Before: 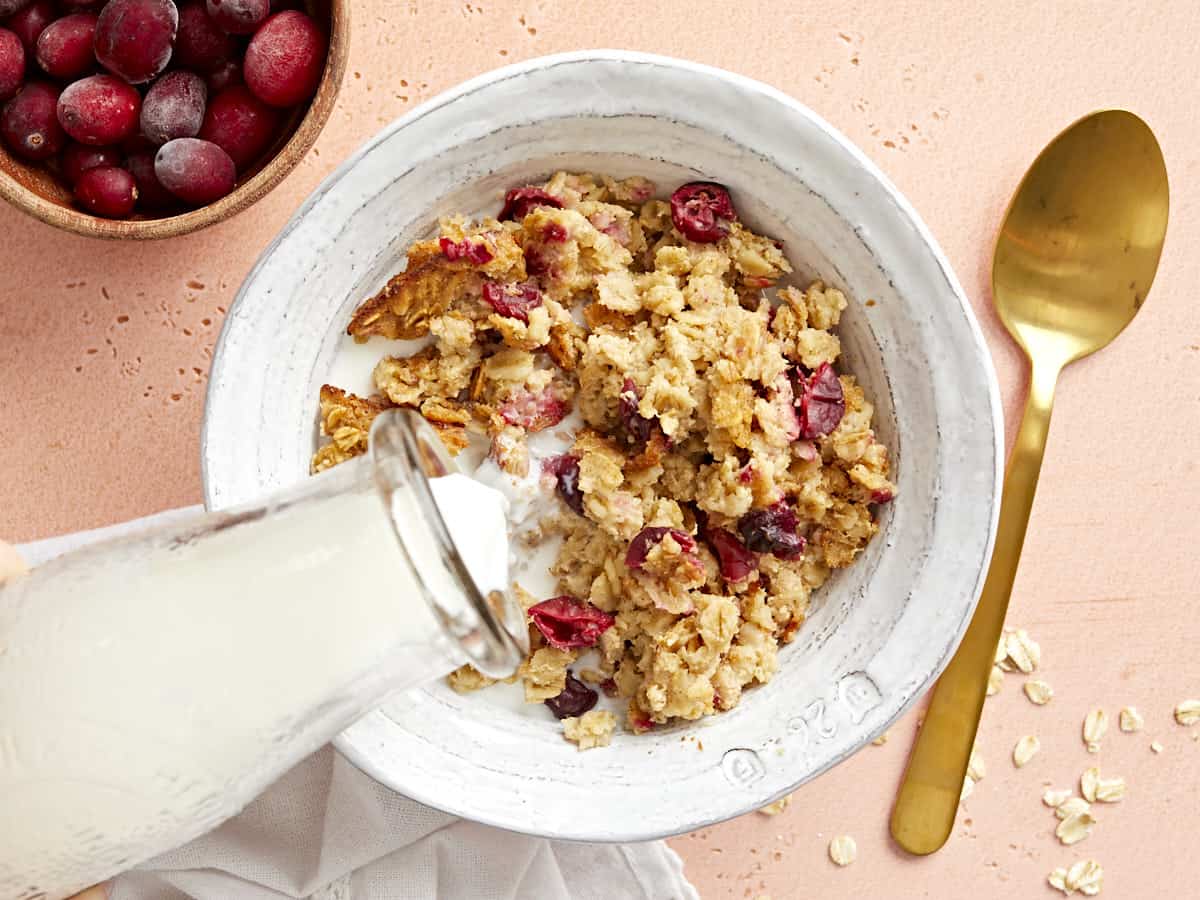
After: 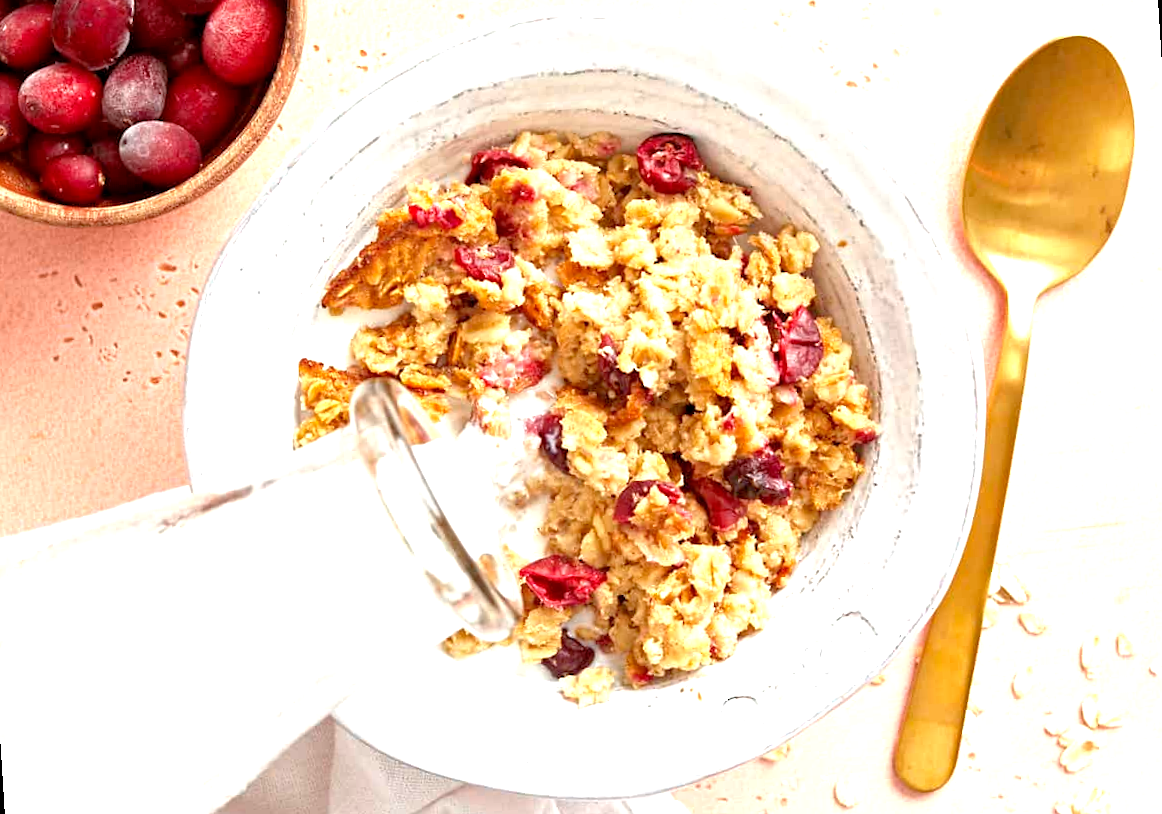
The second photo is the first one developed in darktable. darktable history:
rotate and perspective: rotation -3.52°, crop left 0.036, crop right 0.964, crop top 0.081, crop bottom 0.919
exposure: exposure 1.137 EV, compensate highlight preservation false
tone equalizer: -8 EV 0.25 EV, -7 EV 0.417 EV, -6 EV 0.417 EV, -5 EV 0.25 EV, -3 EV -0.25 EV, -2 EV -0.417 EV, -1 EV -0.417 EV, +0 EV -0.25 EV, edges refinement/feathering 500, mask exposure compensation -1.57 EV, preserve details guided filter
